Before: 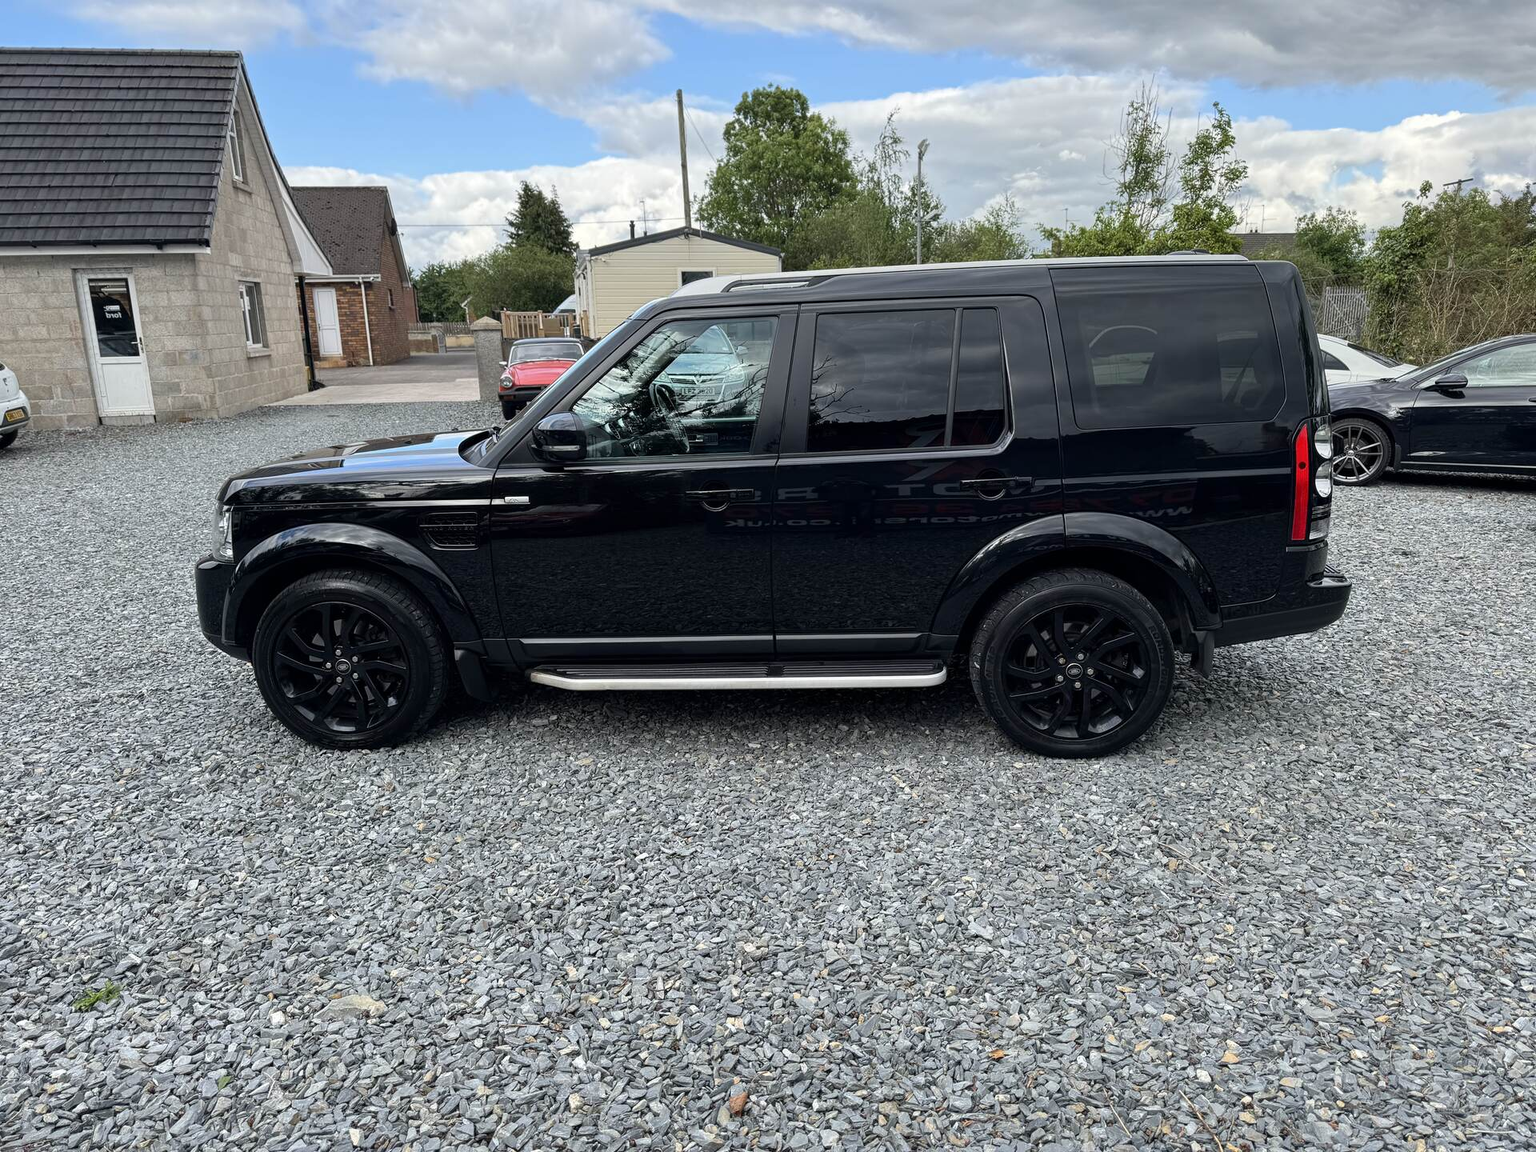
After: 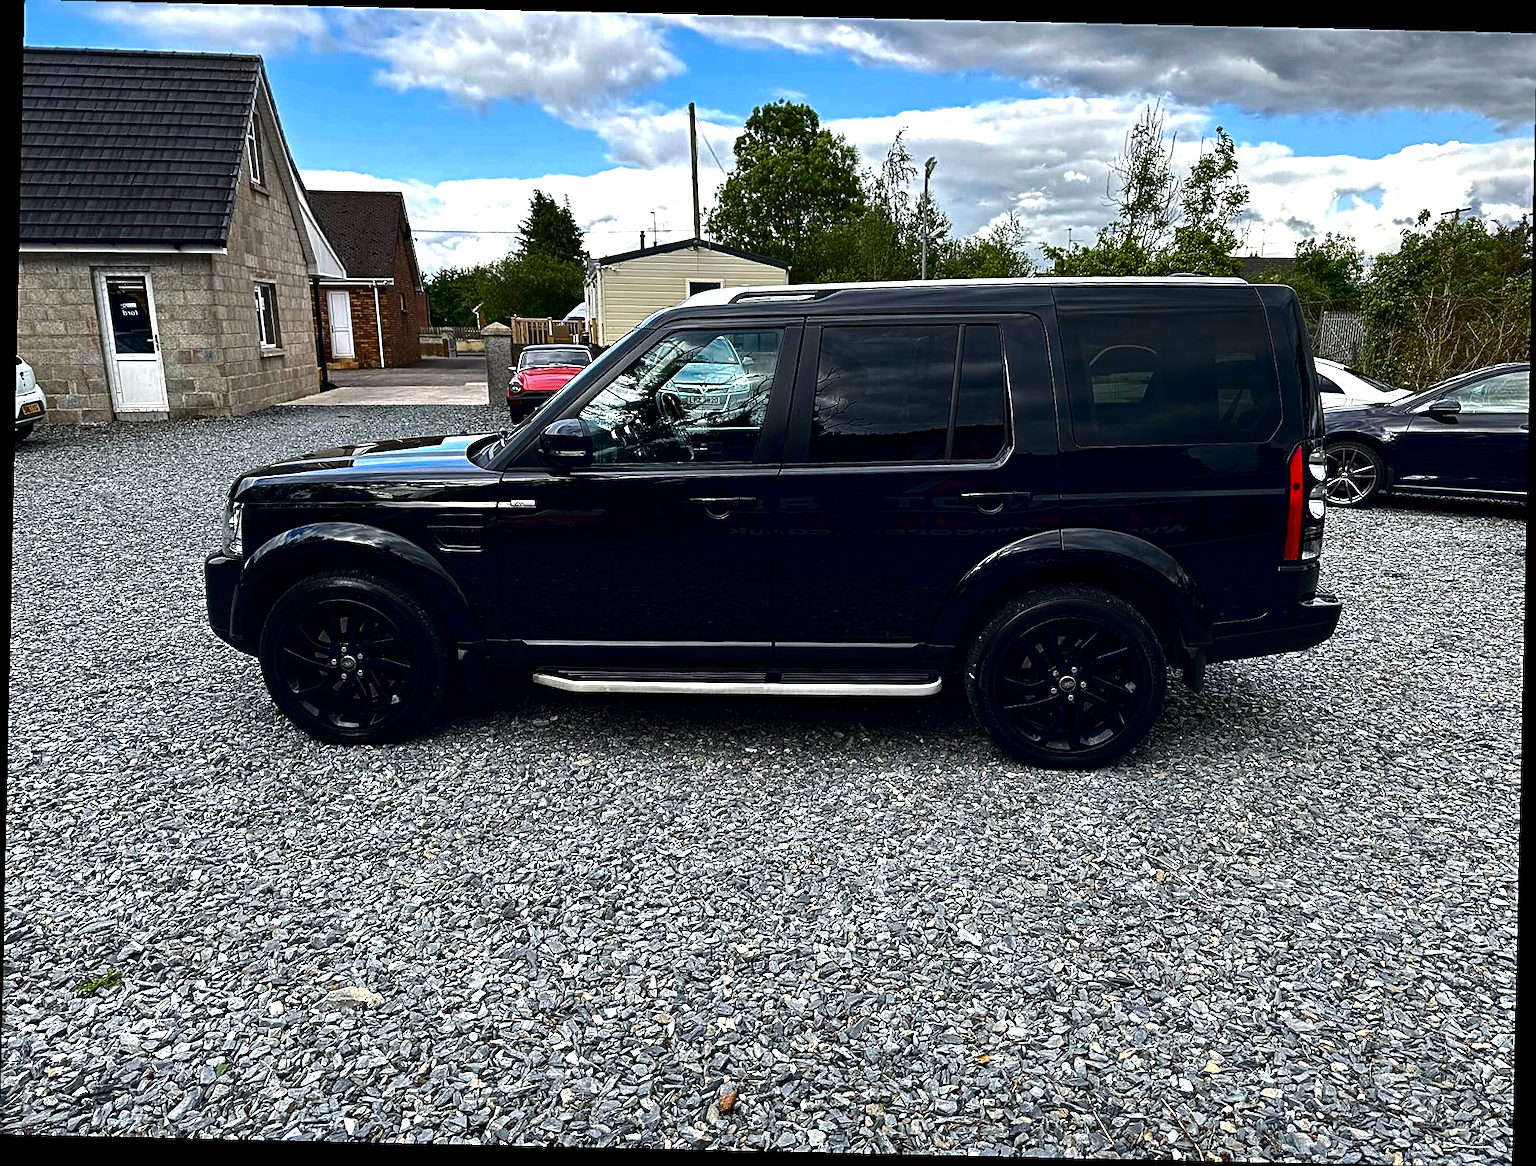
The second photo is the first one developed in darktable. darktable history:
crop and rotate: angle -1.28°
contrast brightness saturation: contrast 0.09, brightness -0.58, saturation 0.174
shadows and highlights: shadows 25.06, white point adjustment -3.07, highlights -29.77
exposure: exposure 0.663 EV, compensate exposure bias true, compensate highlight preservation false
tone equalizer: edges refinement/feathering 500, mask exposure compensation -1.57 EV, preserve details no
haze removal: adaptive false
sharpen: amount 0.497
